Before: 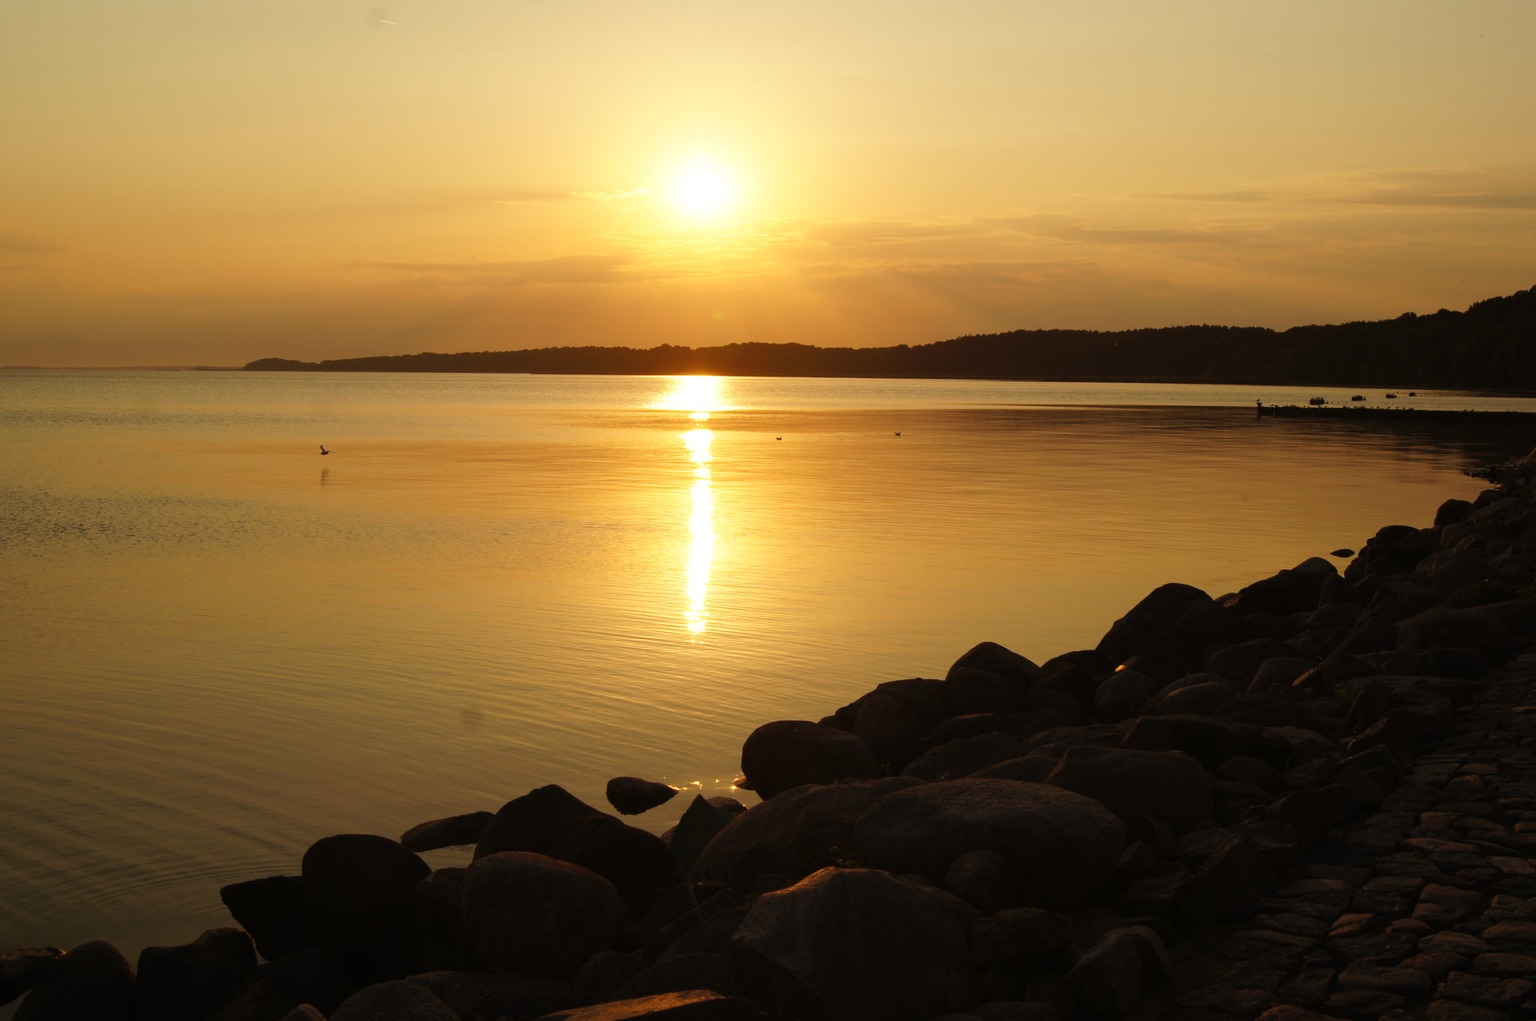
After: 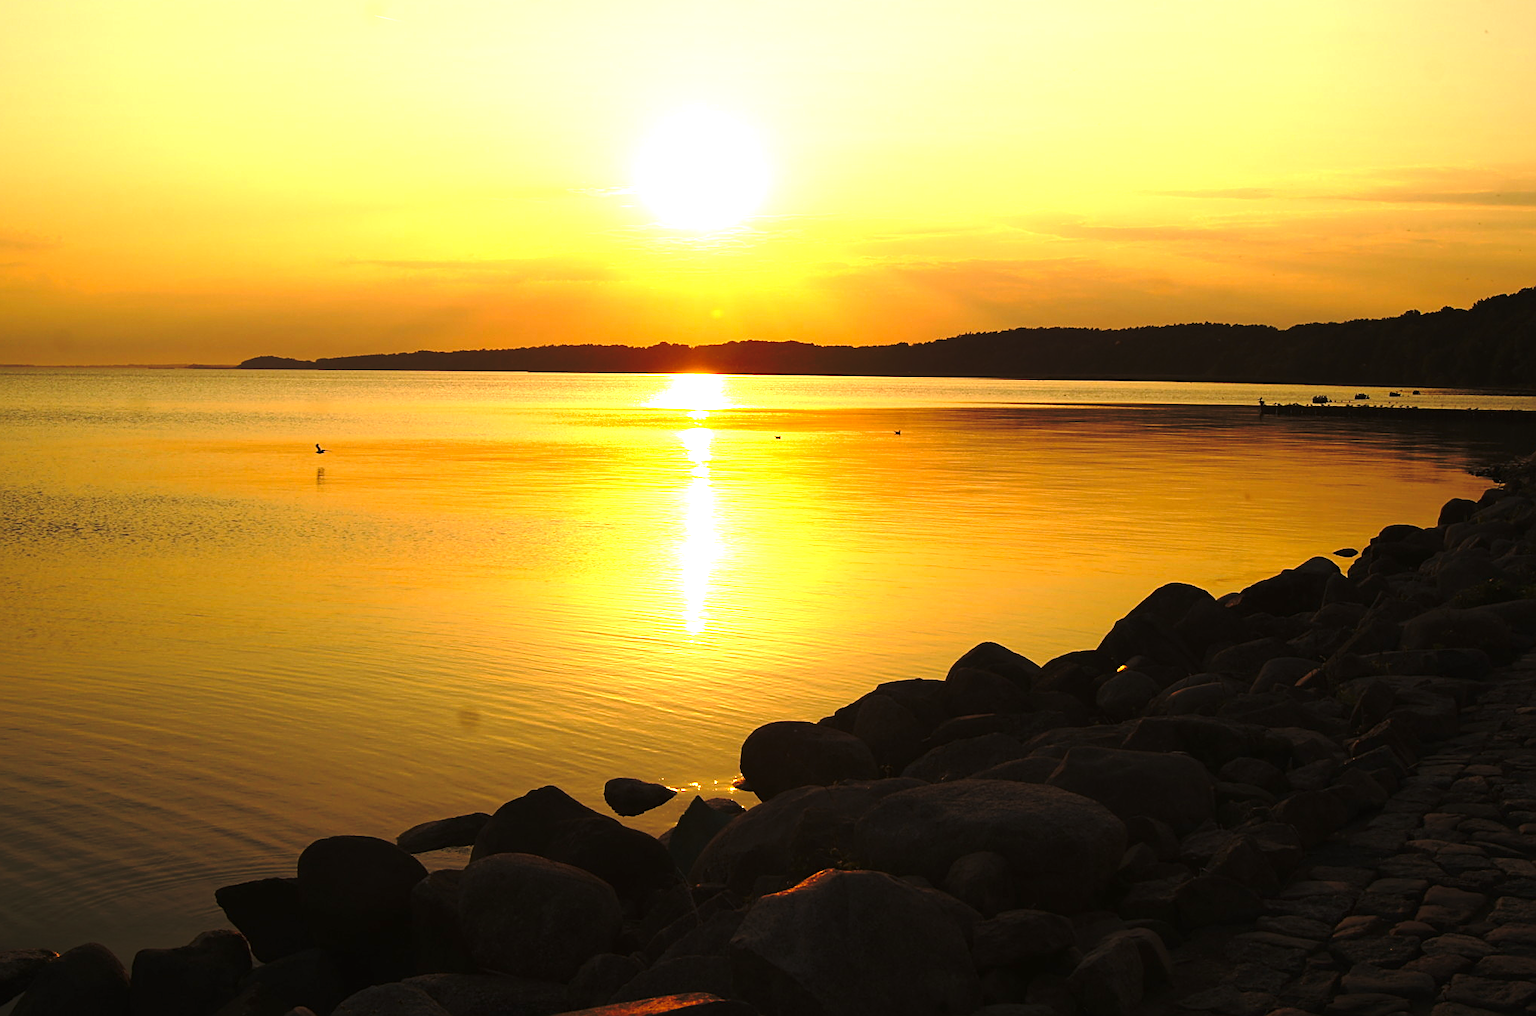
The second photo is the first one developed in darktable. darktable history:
crop: left 0.476%, top 0.506%, right 0.251%, bottom 0.537%
tone curve: curves: ch0 [(0, 0) (0.003, 0.002) (0.011, 0.007) (0.025, 0.015) (0.044, 0.026) (0.069, 0.041) (0.1, 0.059) (0.136, 0.08) (0.177, 0.105) (0.224, 0.132) (0.277, 0.163) (0.335, 0.198) (0.399, 0.253) (0.468, 0.341) (0.543, 0.435) (0.623, 0.532) (0.709, 0.635) (0.801, 0.745) (0.898, 0.873) (1, 1)], preserve colors none
sharpen: on, module defaults
exposure: black level correction 0, exposure 1.199 EV, compensate highlight preservation false
